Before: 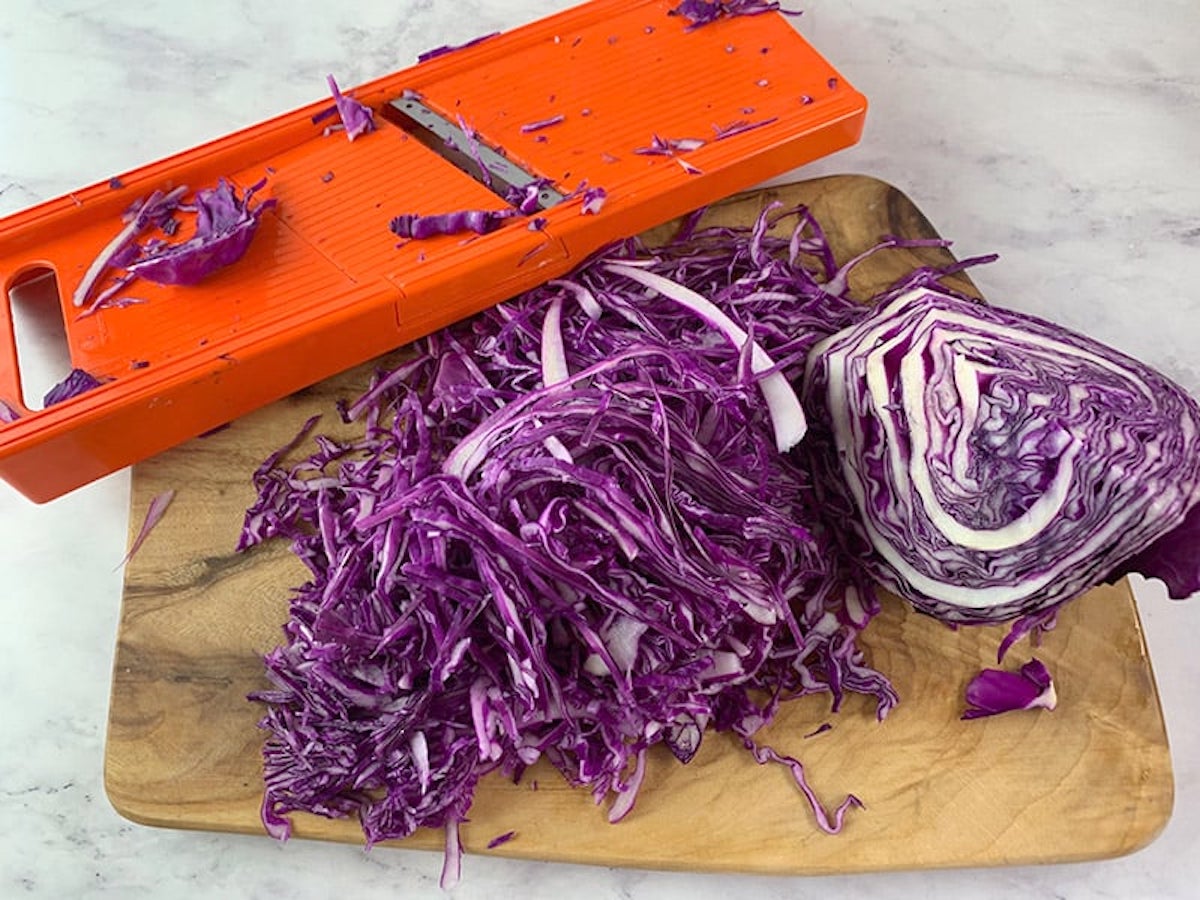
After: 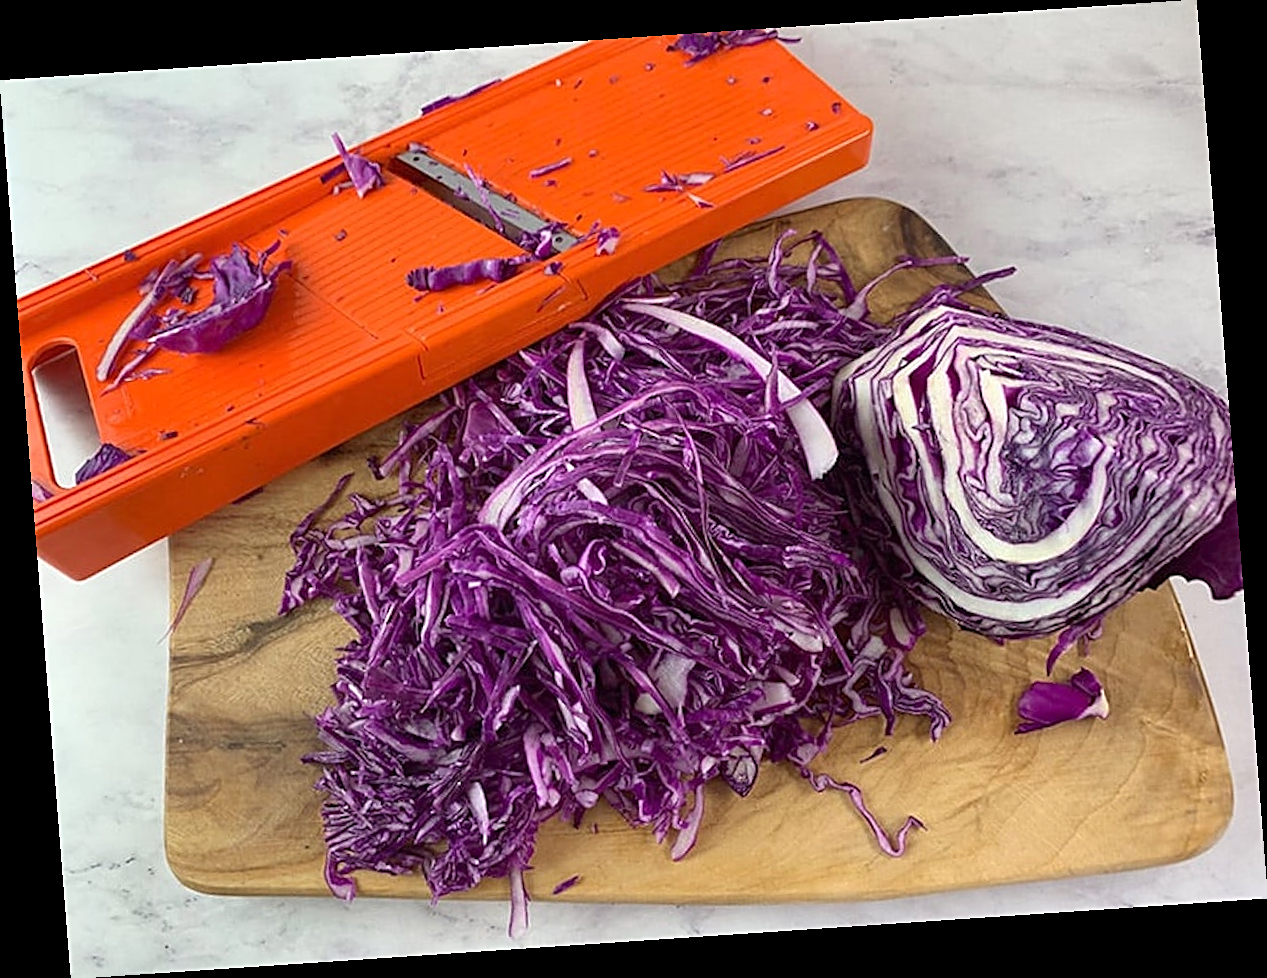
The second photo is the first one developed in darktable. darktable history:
tone equalizer: on, module defaults
rotate and perspective: rotation -4.2°, shear 0.006, automatic cropping off
sharpen: on, module defaults
